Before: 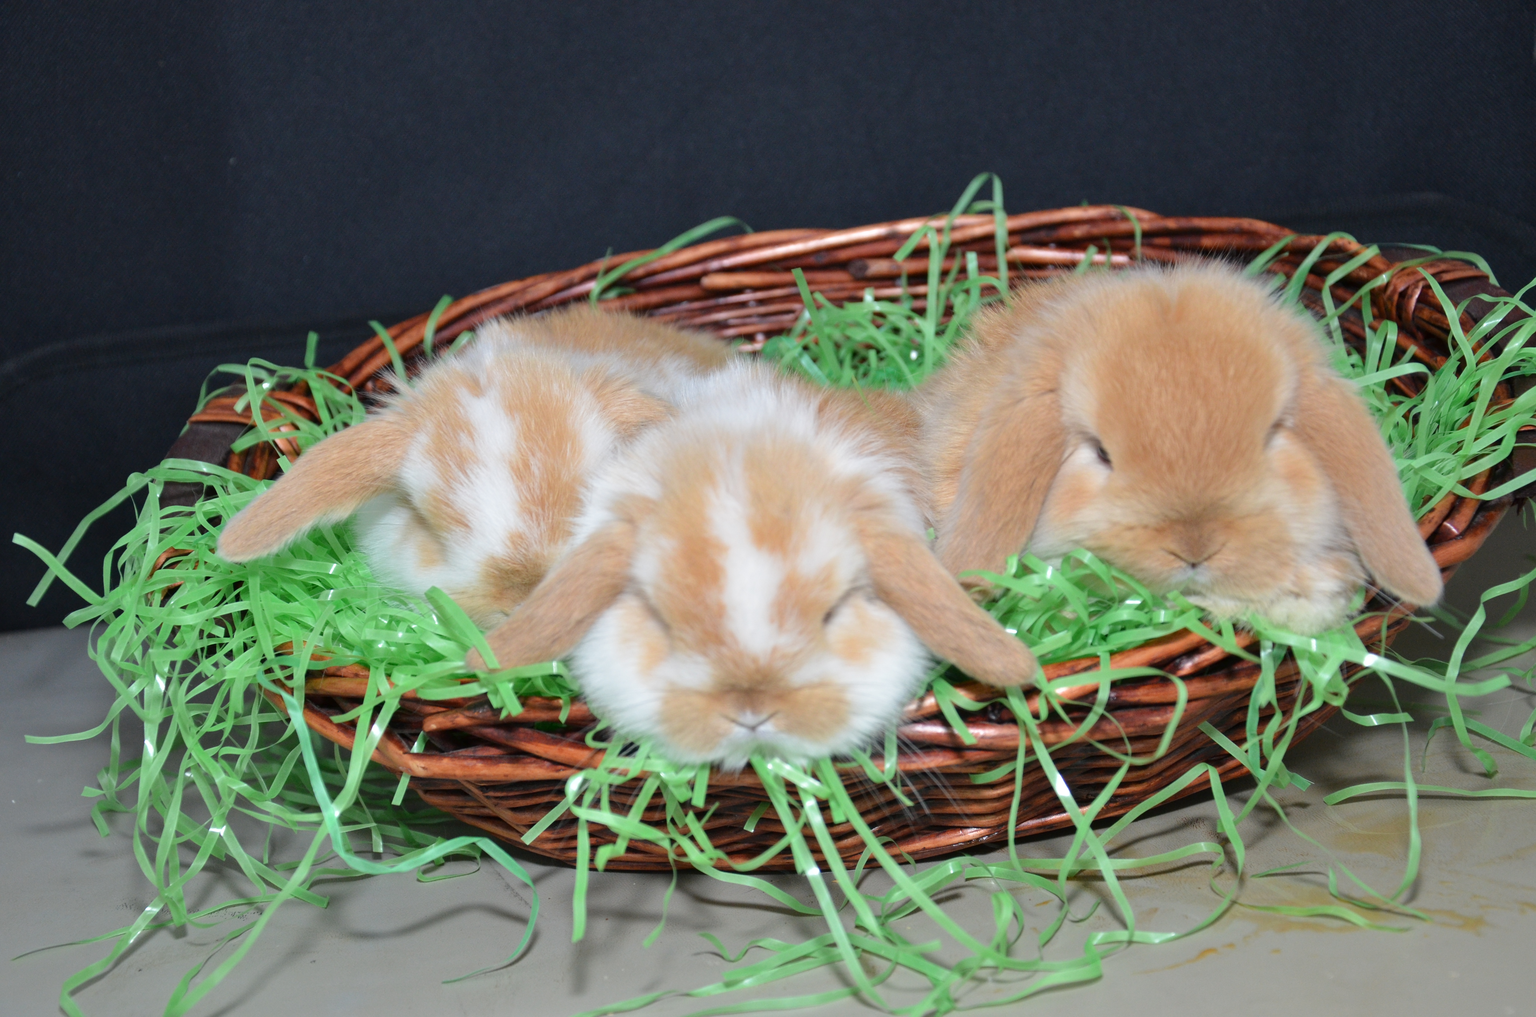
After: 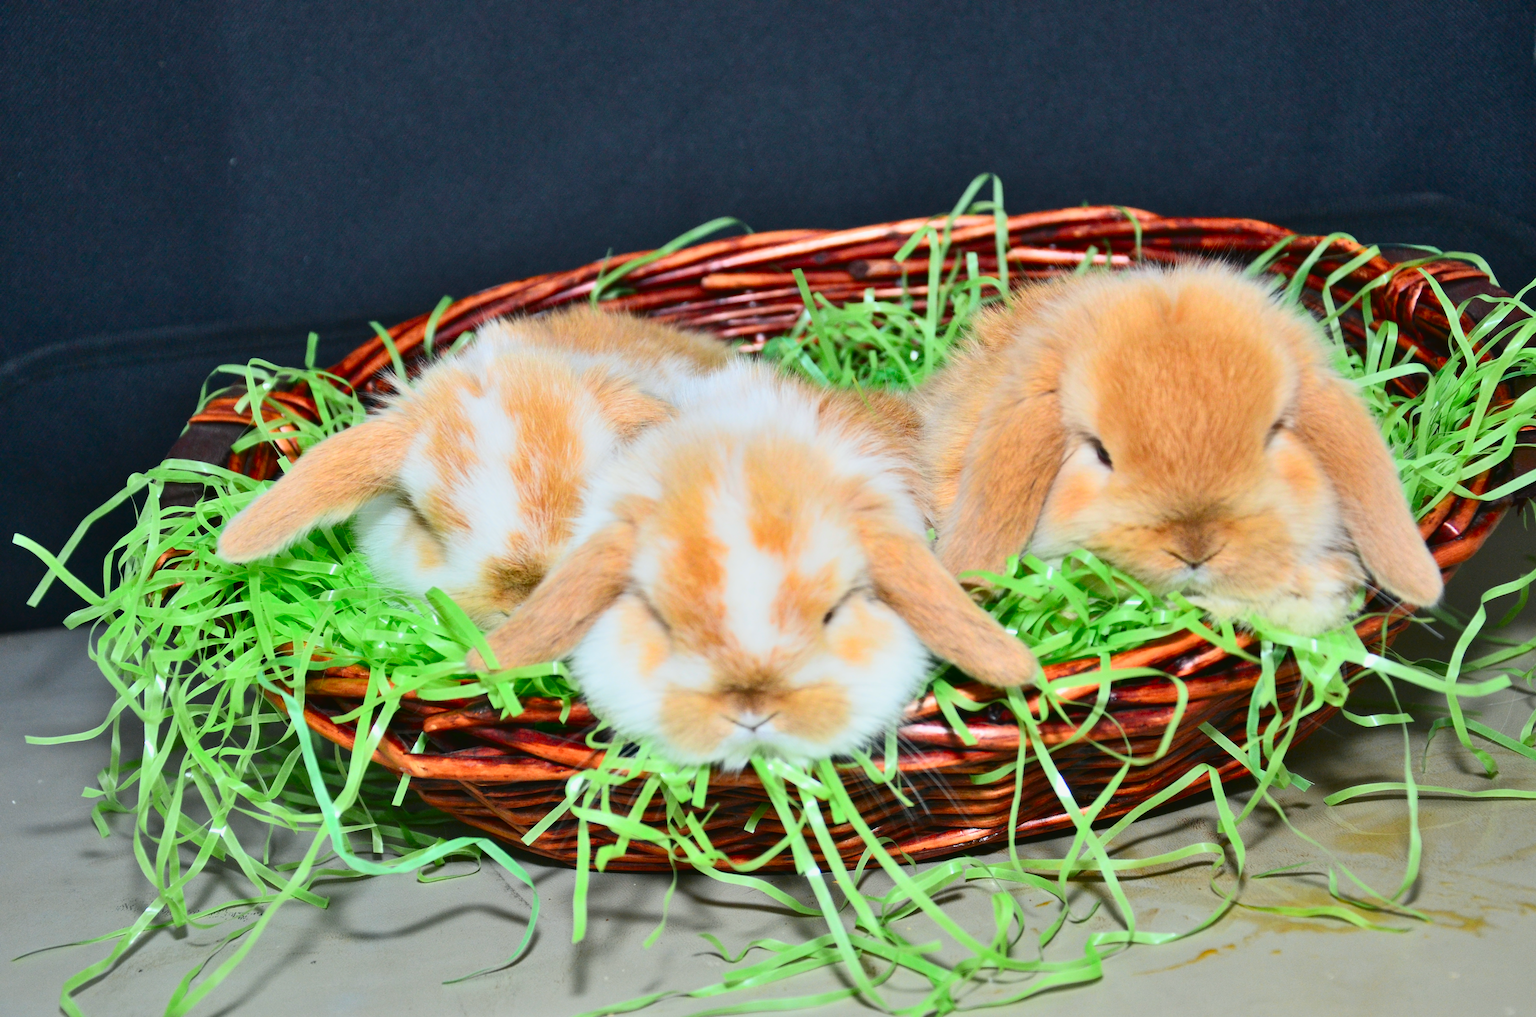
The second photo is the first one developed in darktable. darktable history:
shadows and highlights: radius 133.83, soften with gaussian
contrast brightness saturation: contrast 0.16, saturation 0.32
tone curve: curves: ch0 [(0, 0.03) (0.037, 0.045) (0.123, 0.123) (0.19, 0.186) (0.277, 0.279) (0.474, 0.517) (0.584, 0.664) (0.678, 0.777) (0.875, 0.92) (1, 0.965)]; ch1 [(0, 0) (0.243, 0.245) (0.402, 0.41) (0.493, 0.487) (0.508, 0.503) (0.531, 0.532) (0.551, 0.556) (0.637, 0.671) (0.694, 0.732) (1, 1)]; ch2 [(0, 0) (0.249, 0.216) (0.356, 0.329) (0.424, 0.442) (0.476, 0.477) (0.498, 0.503) (0.517, 0.524) (0.532, 0.547) (0.562, 0.576) (0.614, 0.644) (0.706, 0.748) (0.808, 0.809) (0.991, 0.968)], color space Lab, independent channels, preserve colors none
